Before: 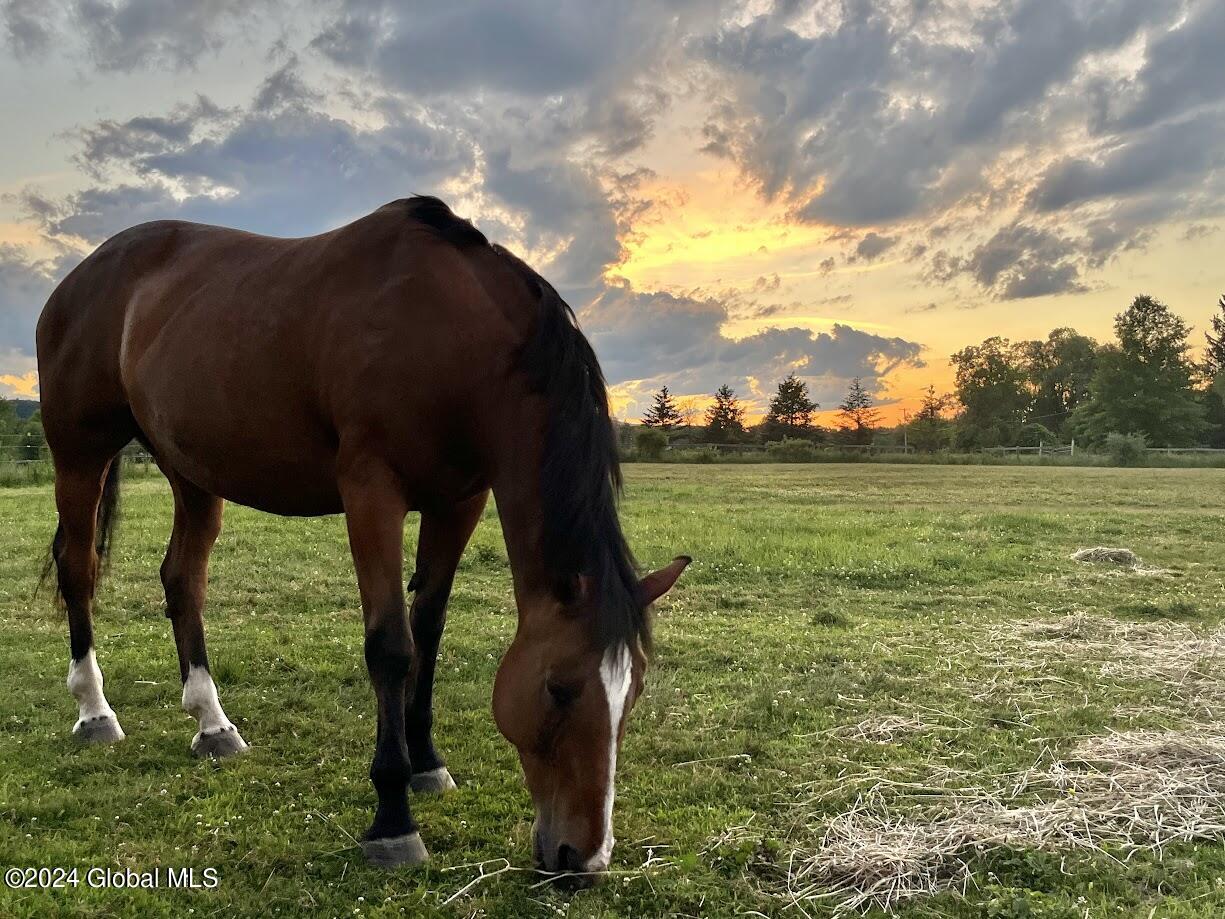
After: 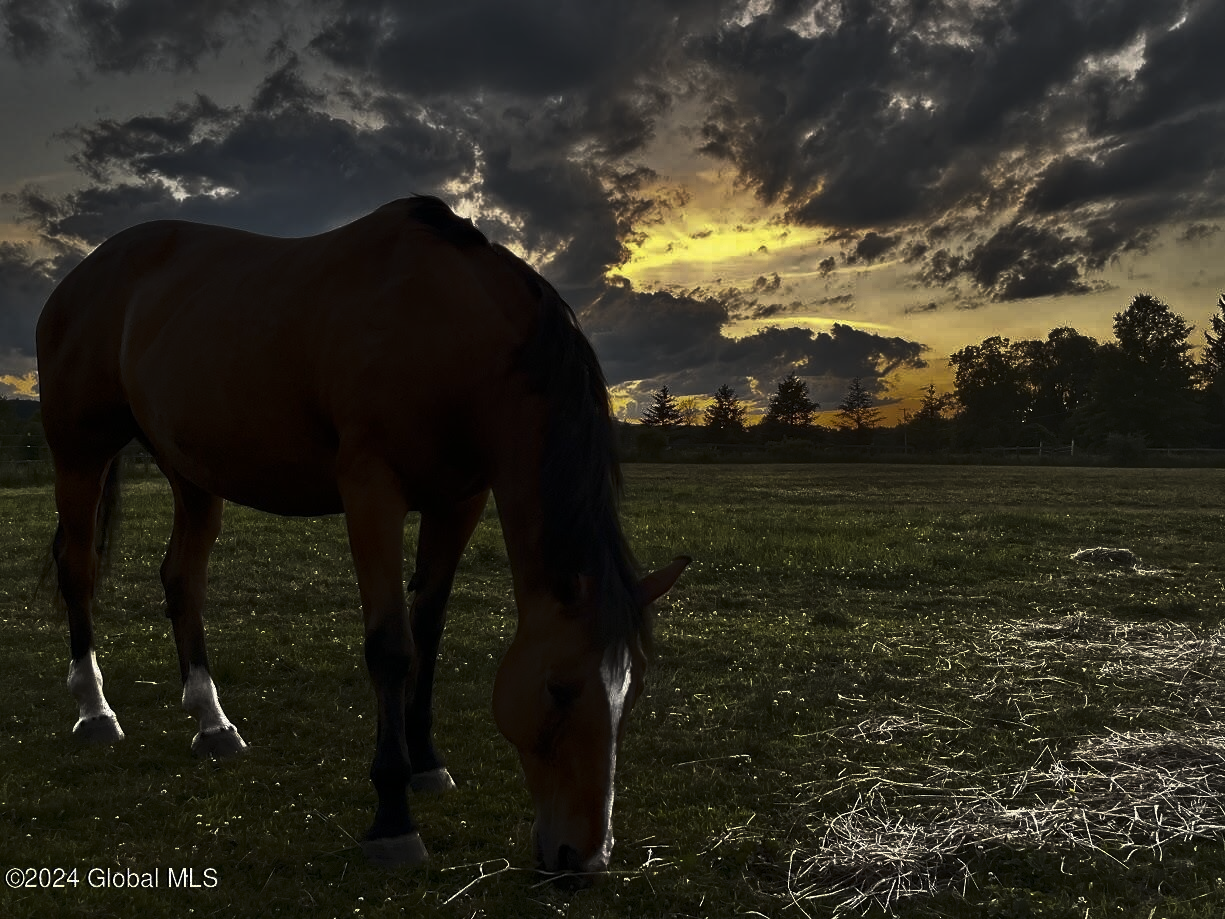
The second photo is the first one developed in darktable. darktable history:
tone curve: curves: ch0 [(0, 0) (0.765, 0.349) (1, 1)], color space Lab, linked channels, preserve colors none
color contrast: green-magenta contrast 0.8, blue-yellow contrast 1.1, unbound 0
